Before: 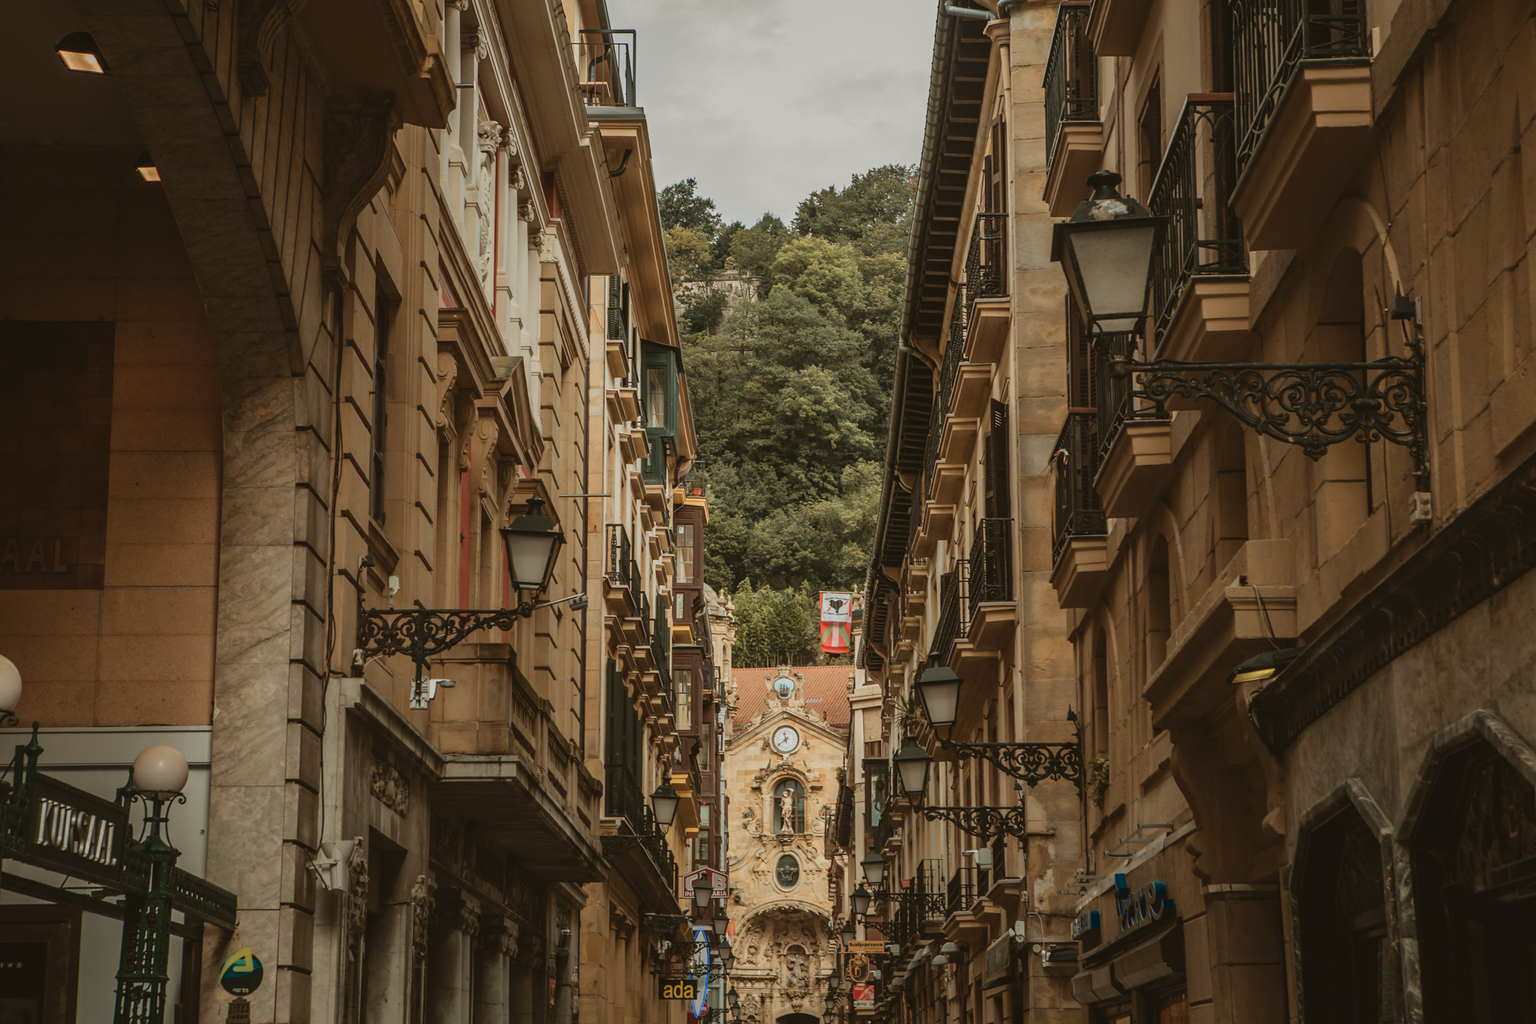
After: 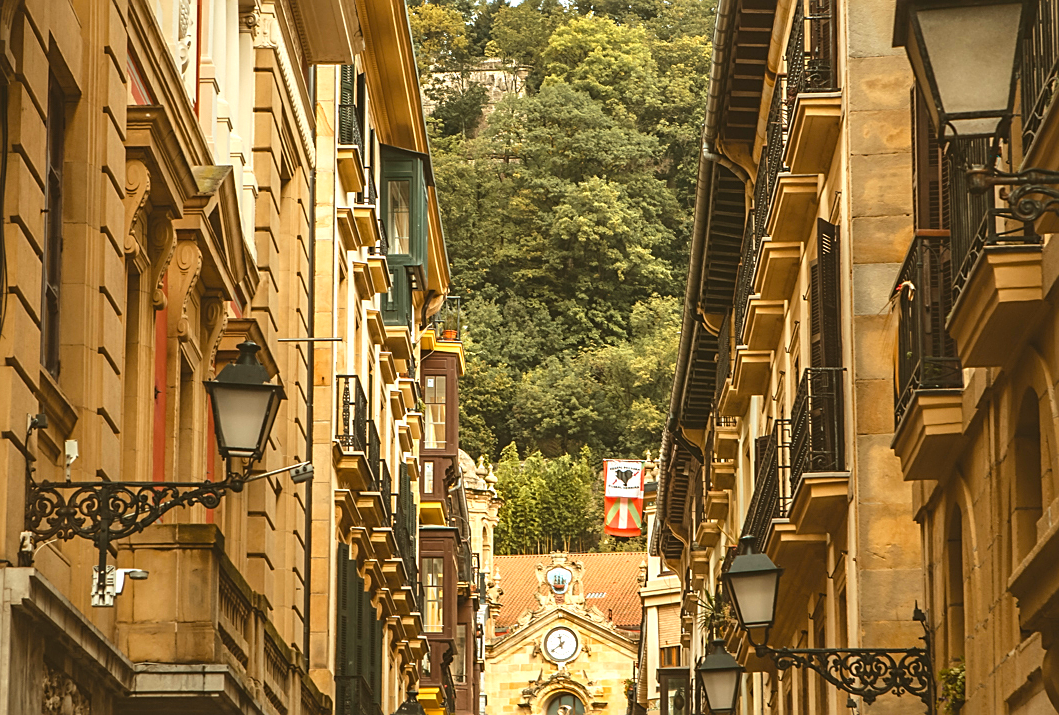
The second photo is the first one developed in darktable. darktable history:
exposure: black level correction 0, exposure 1.103 EV, compensate exposure bias true, compensate highlight preservation false
sharpen: on, module defaults
color balance rgb: perceptual saturation grading › global saturation 24.949%, global vibrance 20%
crop and rotate: left 21.97%, top 21.881%, right 22.839%, bottom 22.244%
